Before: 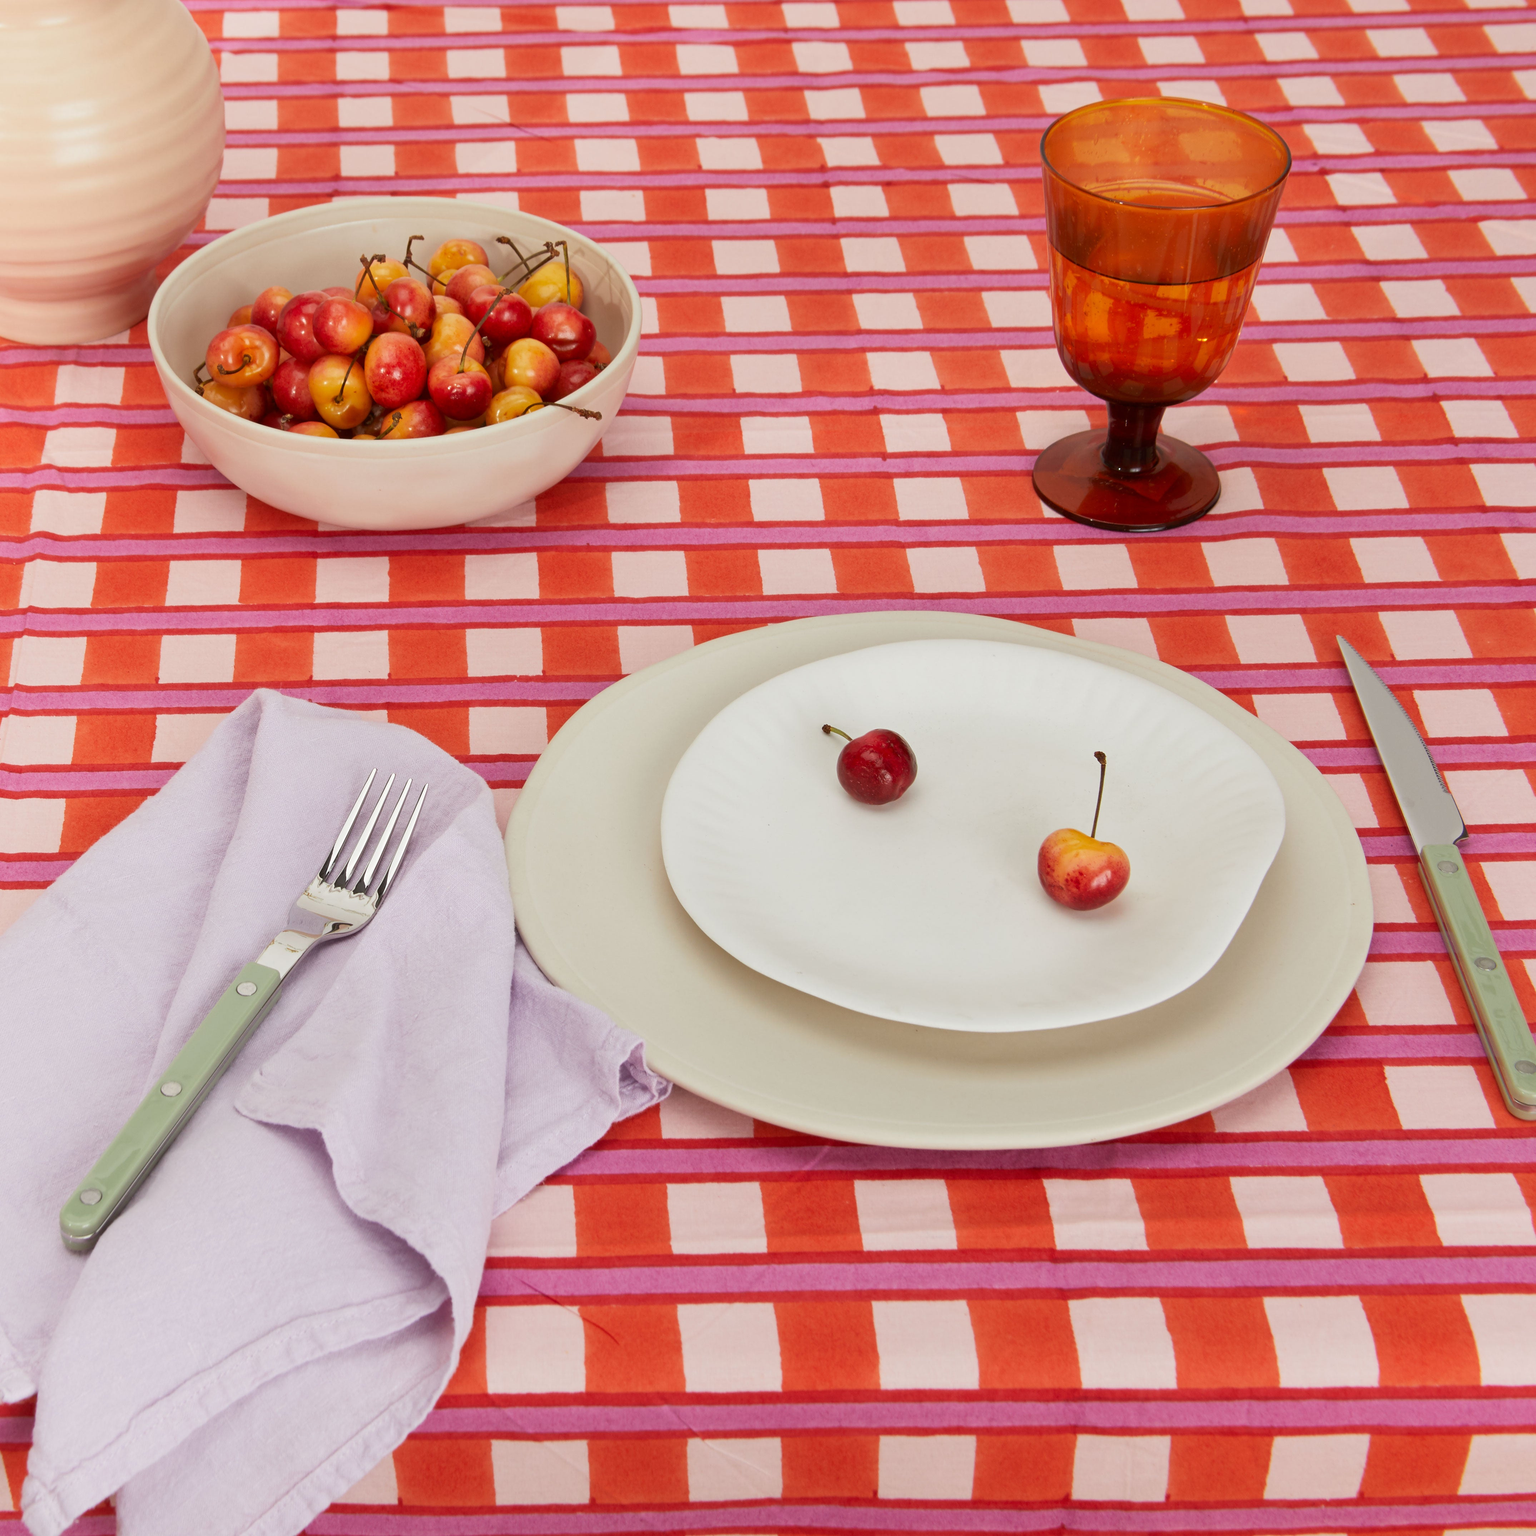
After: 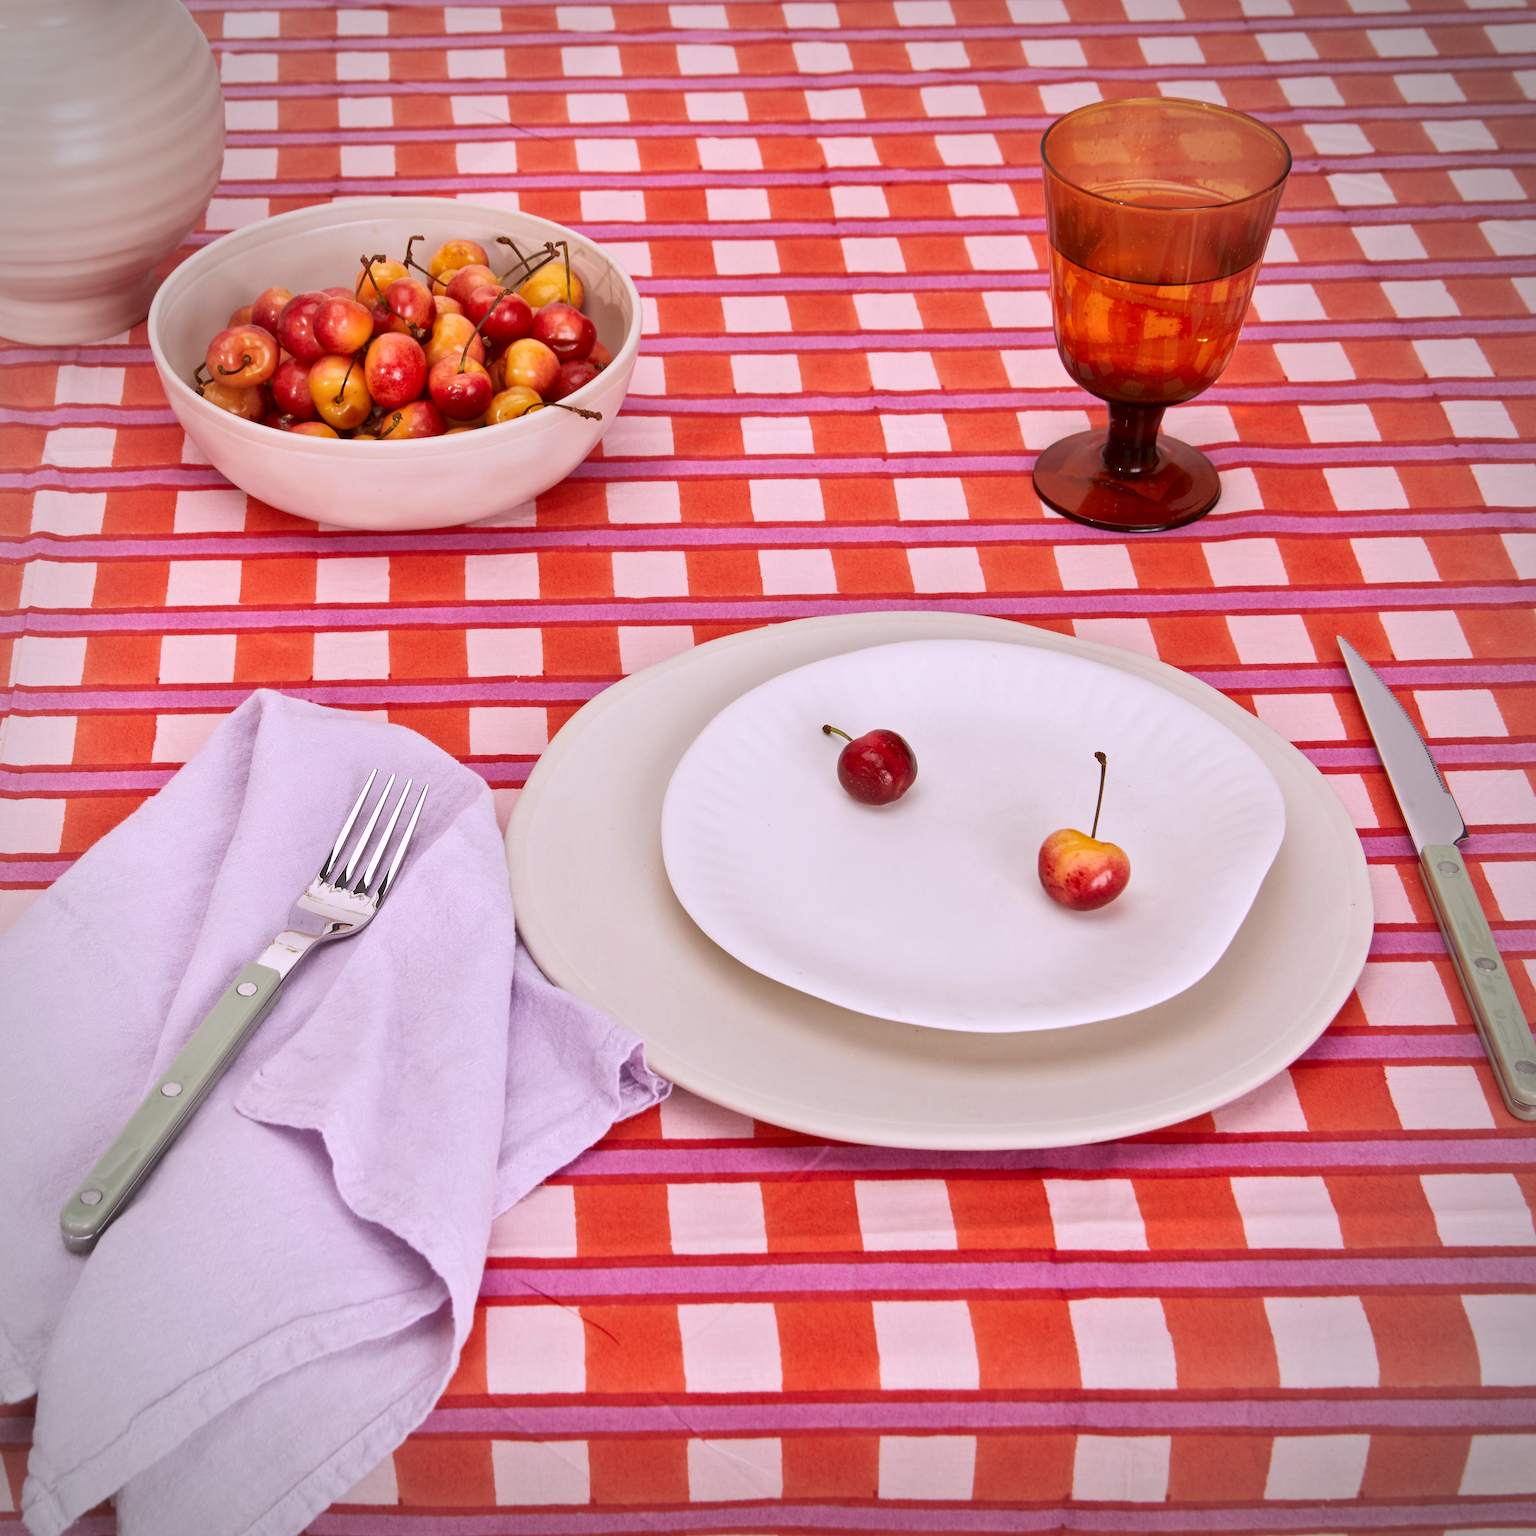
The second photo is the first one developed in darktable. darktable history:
white balance: red 1.066, blue 1.119
local contrast: mode bilateral grid, contrast 25, coarseness 50, detail 123%, midtone range 0.2
vignetting: on, module defaults
